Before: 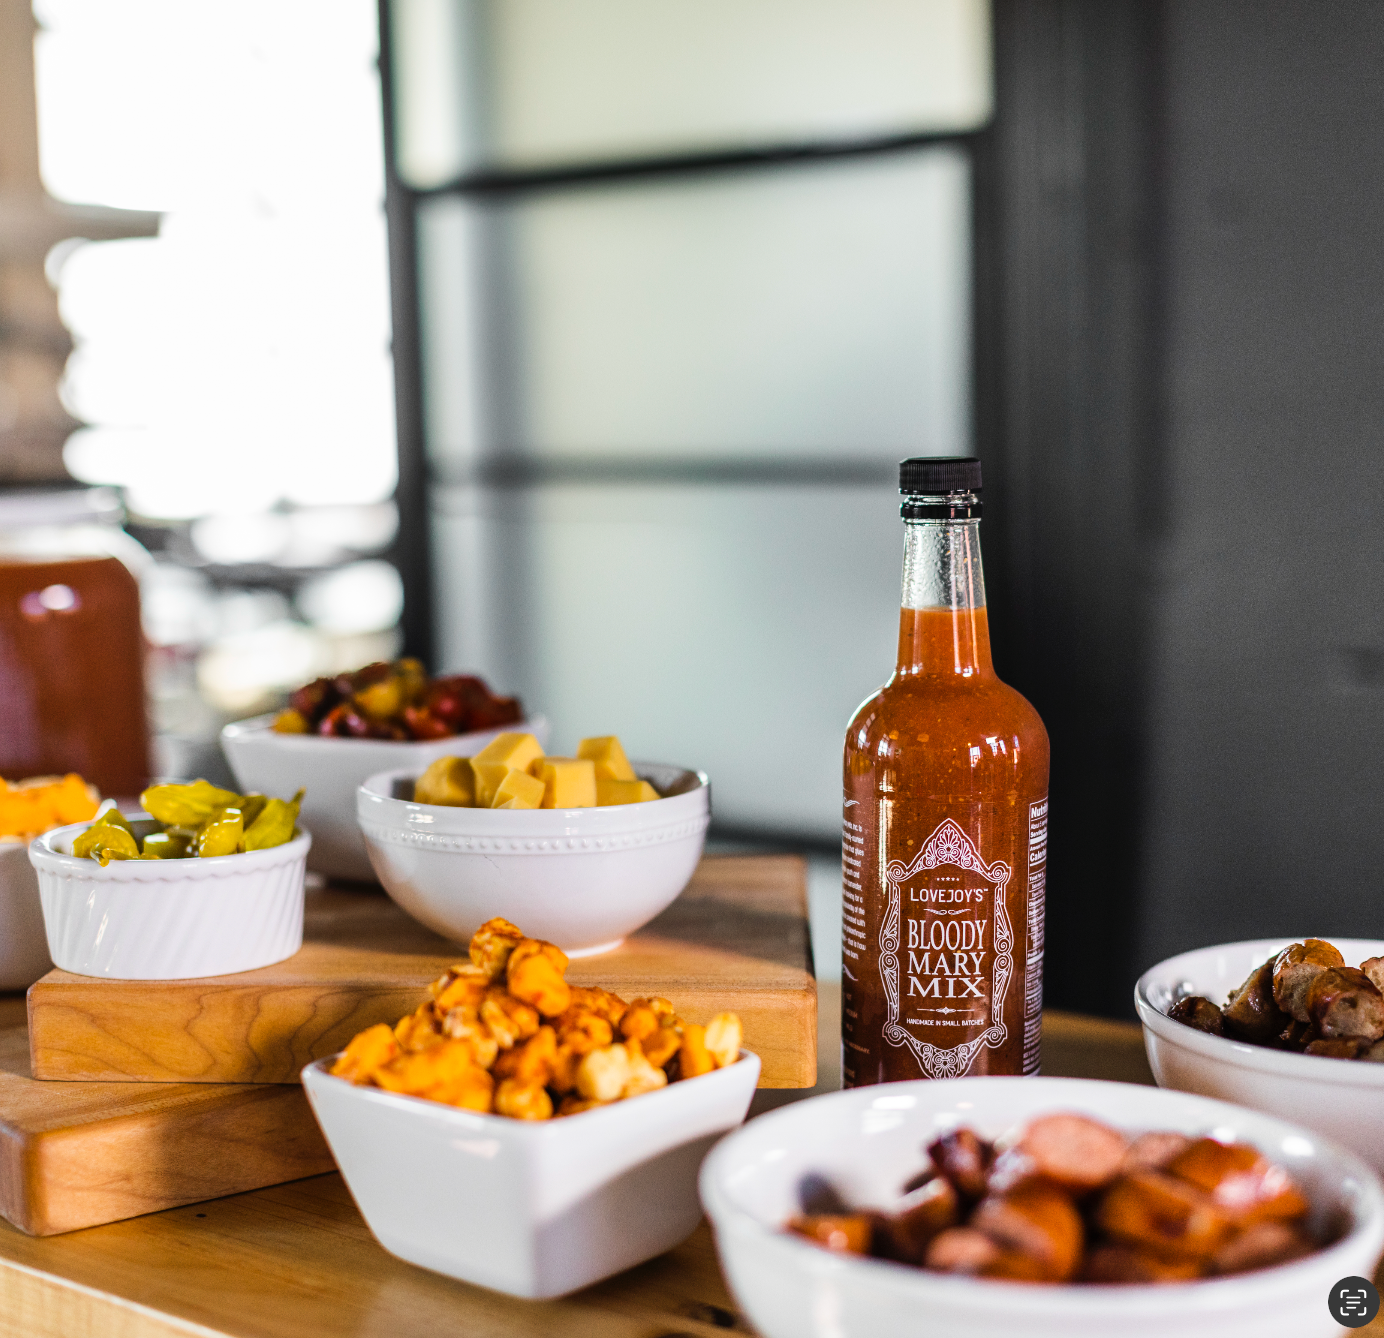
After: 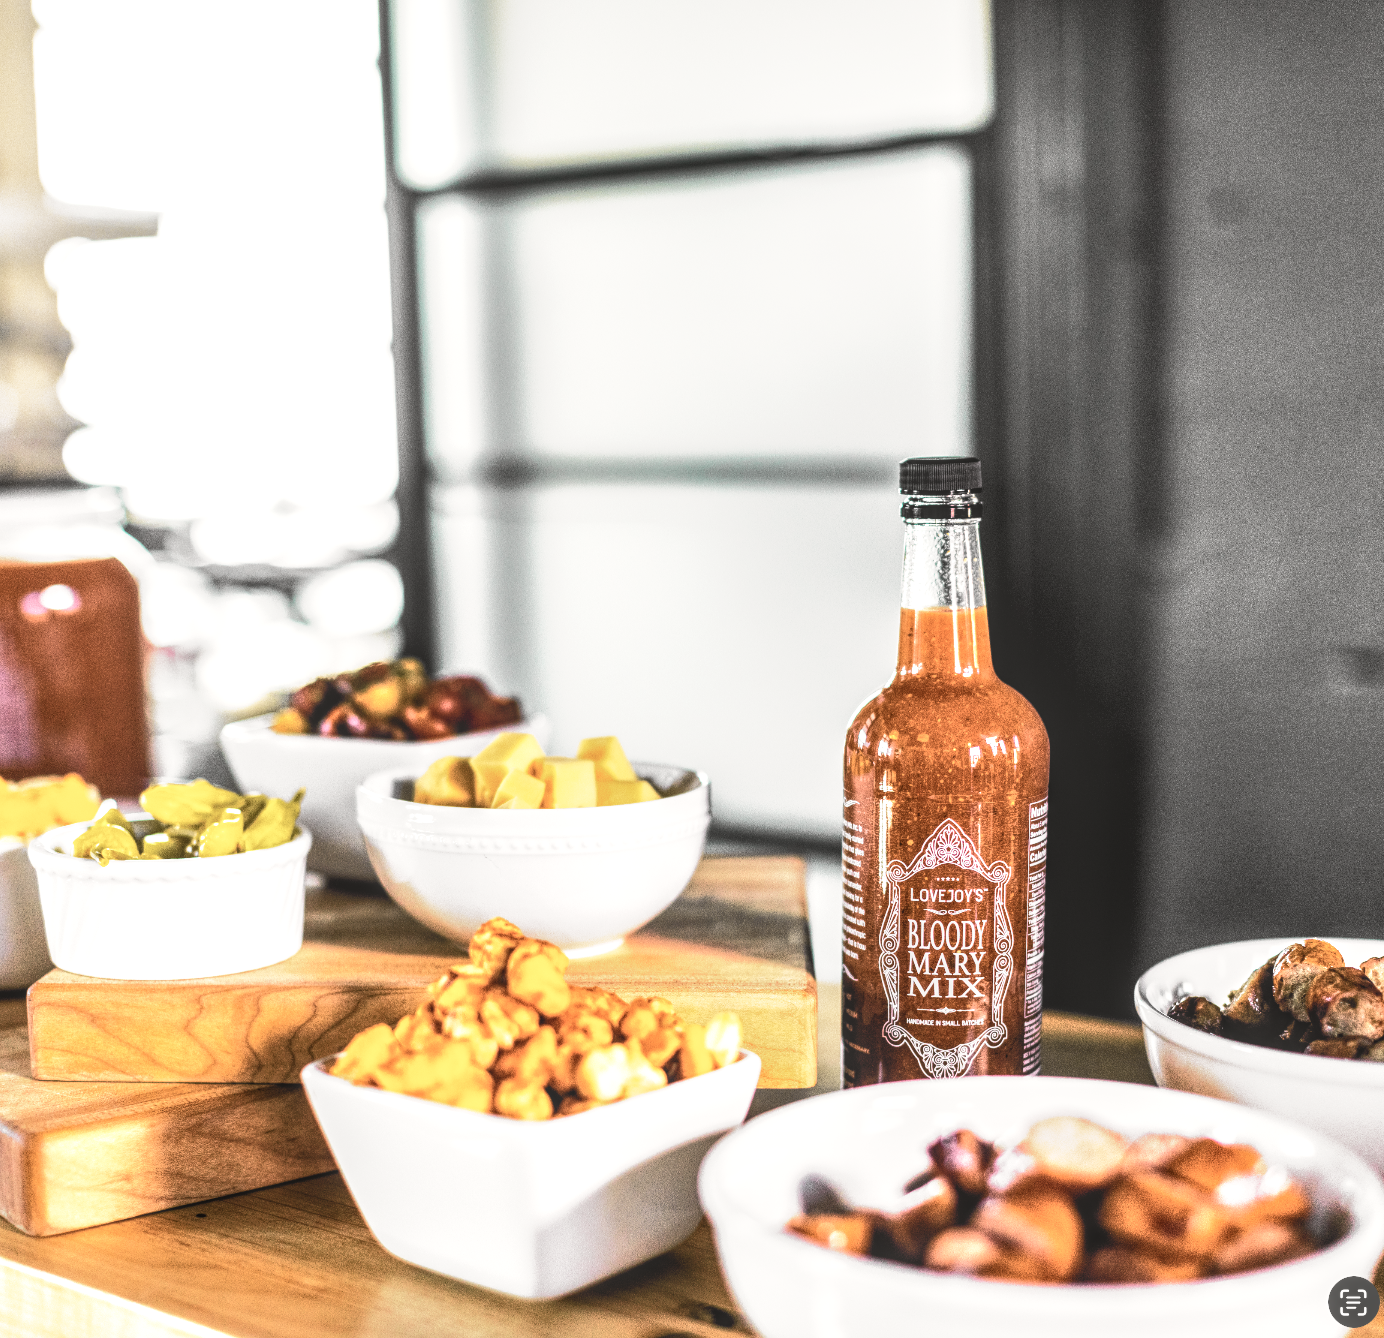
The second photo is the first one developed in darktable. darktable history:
tone equalizer: -8 EV -0.762 EV, -7 EV -0.711 EV, -6 EV -0.59 EV, -5 EV -0.403 EV, -3 EV 0.394 EV, -2 EV 0.6 EV, -1 EV 0.69 EV, +0 EV 0.771 EV, edges refinement/feathering 500, mask exposure compensation -1.57 EV, preserve details no
tone curve: curves: ch0 [(0, 0.019) (0.066, 0.054) (0.184, 0.184) (0.369, 0.417) (0.501, 0.586) (0.617, 0.71) (0.743, 0.787) (0.997, 0.997)]; ch1 [(0, 0) (0.187, 0.156) (0.388, 0.372) (0.437, 0.428) (0.474, 0.472) (0.499, 0.5) (0.521, 0.514) (0.548, 0.567) (0.6, 0.629) (0.82, 0.831) (1, 1)]; ch2 [(0, 0) (0.234, 0.227) (0.352, 0.372) (0.459, 0.484) (0.5, 0.505) (0.518, 0.516) (0.529, 0.541) (0.56, 0.594) (0.607, 0.644) (0.74, 0.771) (0.858, 0.873) (0.999, 0.994)], color space Lab, independent channels, preserve colors none
contrast brightness saturation: contrast -0.051, saturation -0.402
local contrast: highlights 74%, shadows 55%, detail 176%, midtone range 0.207
base curve: curves: ch0 [(0, 0) (0.557, 0.834) (1, 1)], preserve colors none
